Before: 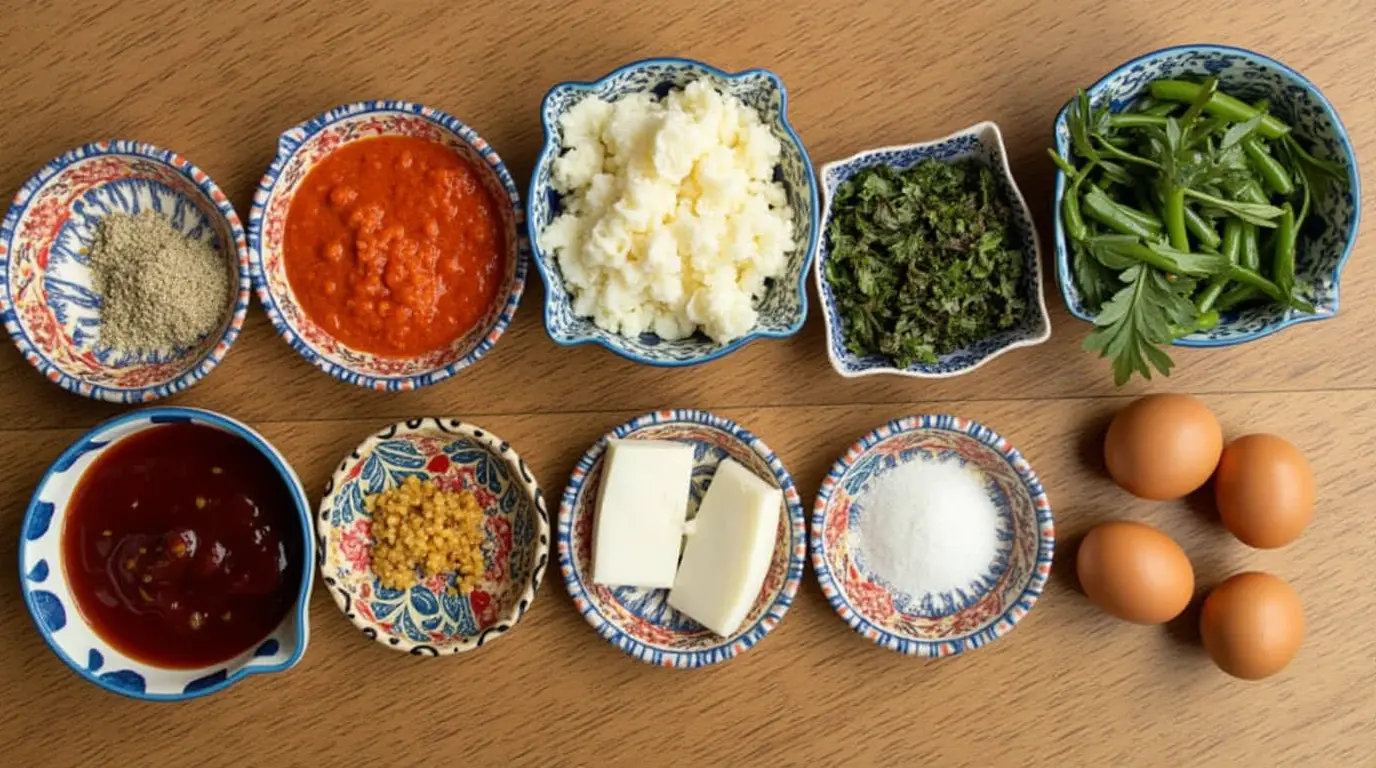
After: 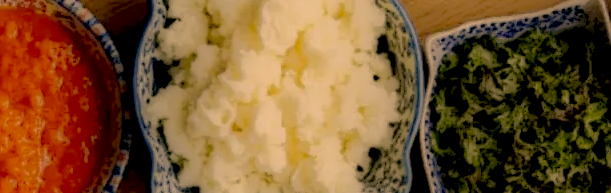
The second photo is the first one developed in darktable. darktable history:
crop: left 28.748%, top 16.82%, right 26.784%, bottom 58.036%
filmic rgb: black relative exposure -14.88 EV, white relative exposure 3 EV, threshold 3.01 EV, target black luminance 0%, hardness 9.33, latitude 98.42%, contrast 0.914, shadows ↔ highlights balance 0.31%, enable highlight reconstruction true
local contrast: highlights 2%, shadows 221%, detail 164%, midtone range 0.006
tone curve: curves: ch0 [(0, 0) (0.402, 0.473) (0.673, 0.68) (0.899, 0.832) (0.999, 0.903)]; ch1 [(0, 0) (0.379, 0.262) (0.464, 0.425) (0.498, 0.49) (0.507, 0.5) (0.53, 0.532) (0.582, 0.583) (0.68, 0.672) (0.791, 0.748) (1, 0.896)]; ch2 [(0, 0) (0.199, 0.414) (0.438, 0.49) (0.496, 0.501) (0.515, 0.546) (0.577, 0.605) (0.632, 0.649) (0.717, 0.727) (0.845, 0.855) (0.998, 0.977)], preserve colors none
exposure: exposure -0.054 EV, compensate highlight preservation false
color correction: highlights a* 14.93, highlights b* 32.03
